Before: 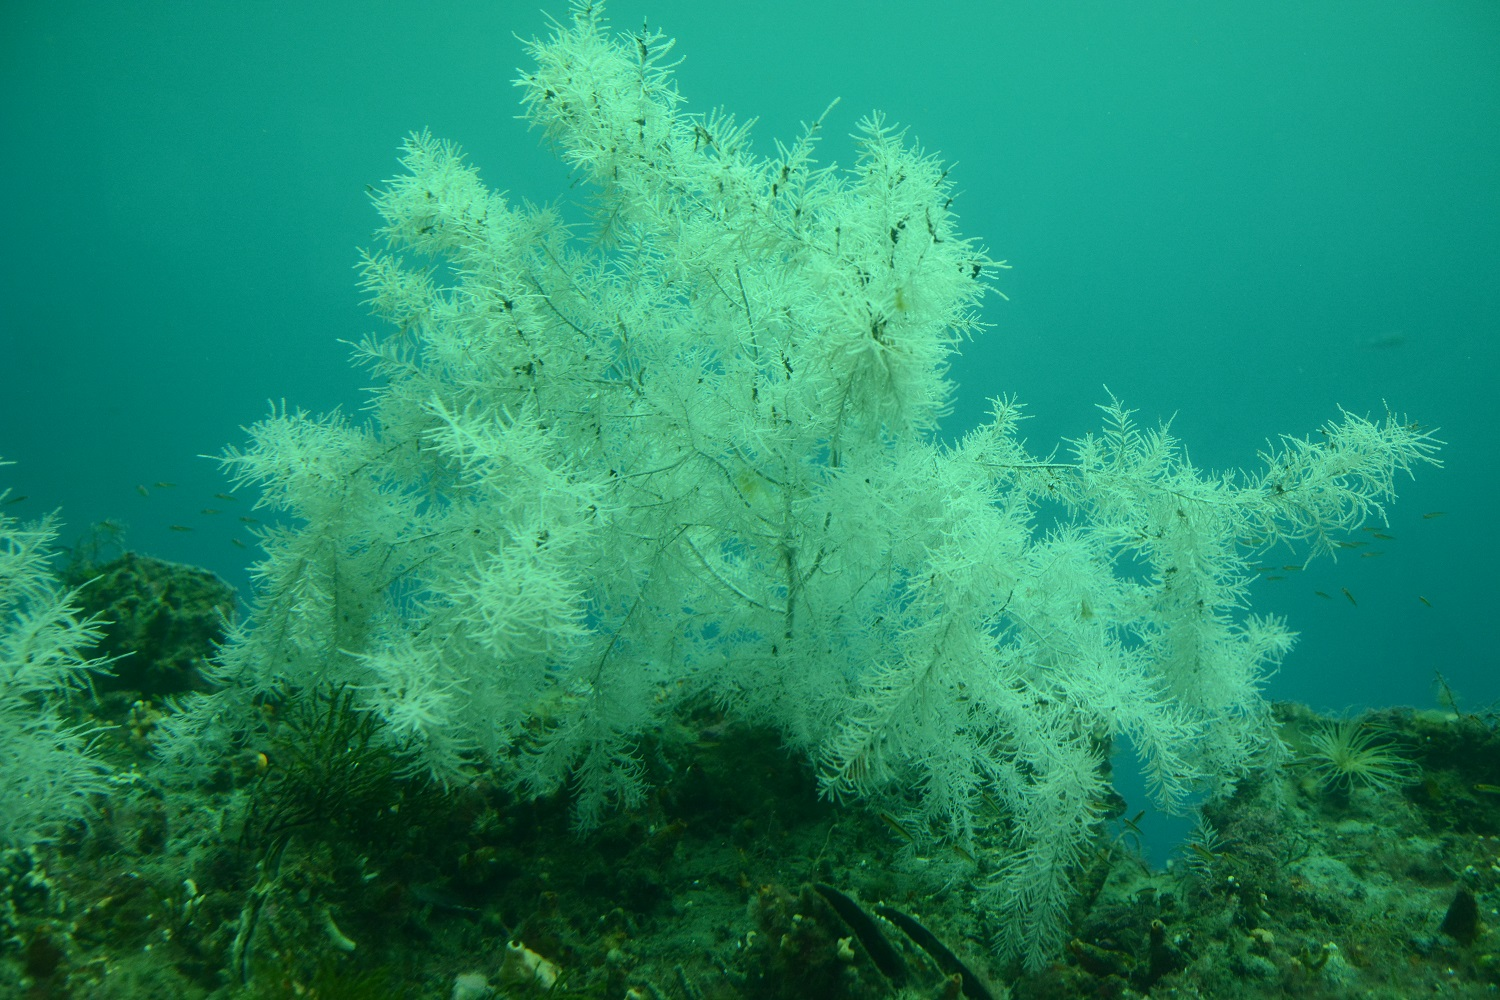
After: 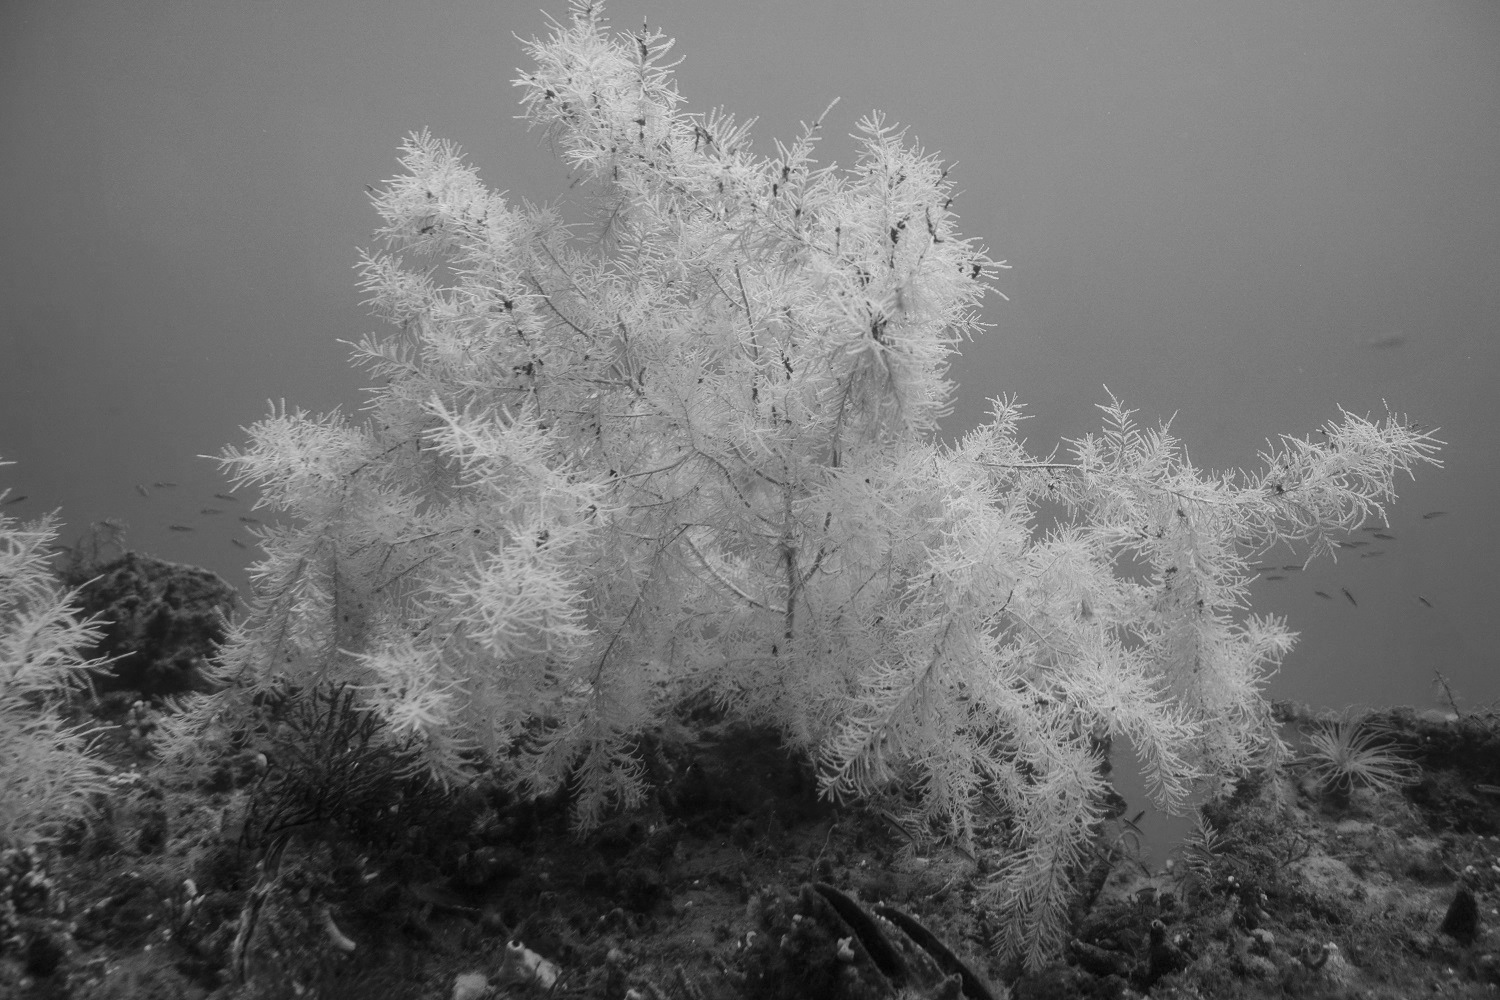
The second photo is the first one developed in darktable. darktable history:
color calibration: output gray [0.21, 0.42, 0.37, 0], gray › normalize channels true, illuminant same as pipeline (D50), adaptation XYZ, x 0.346, y 0.359, gamut compression 0
local contrast: on, module defaults
